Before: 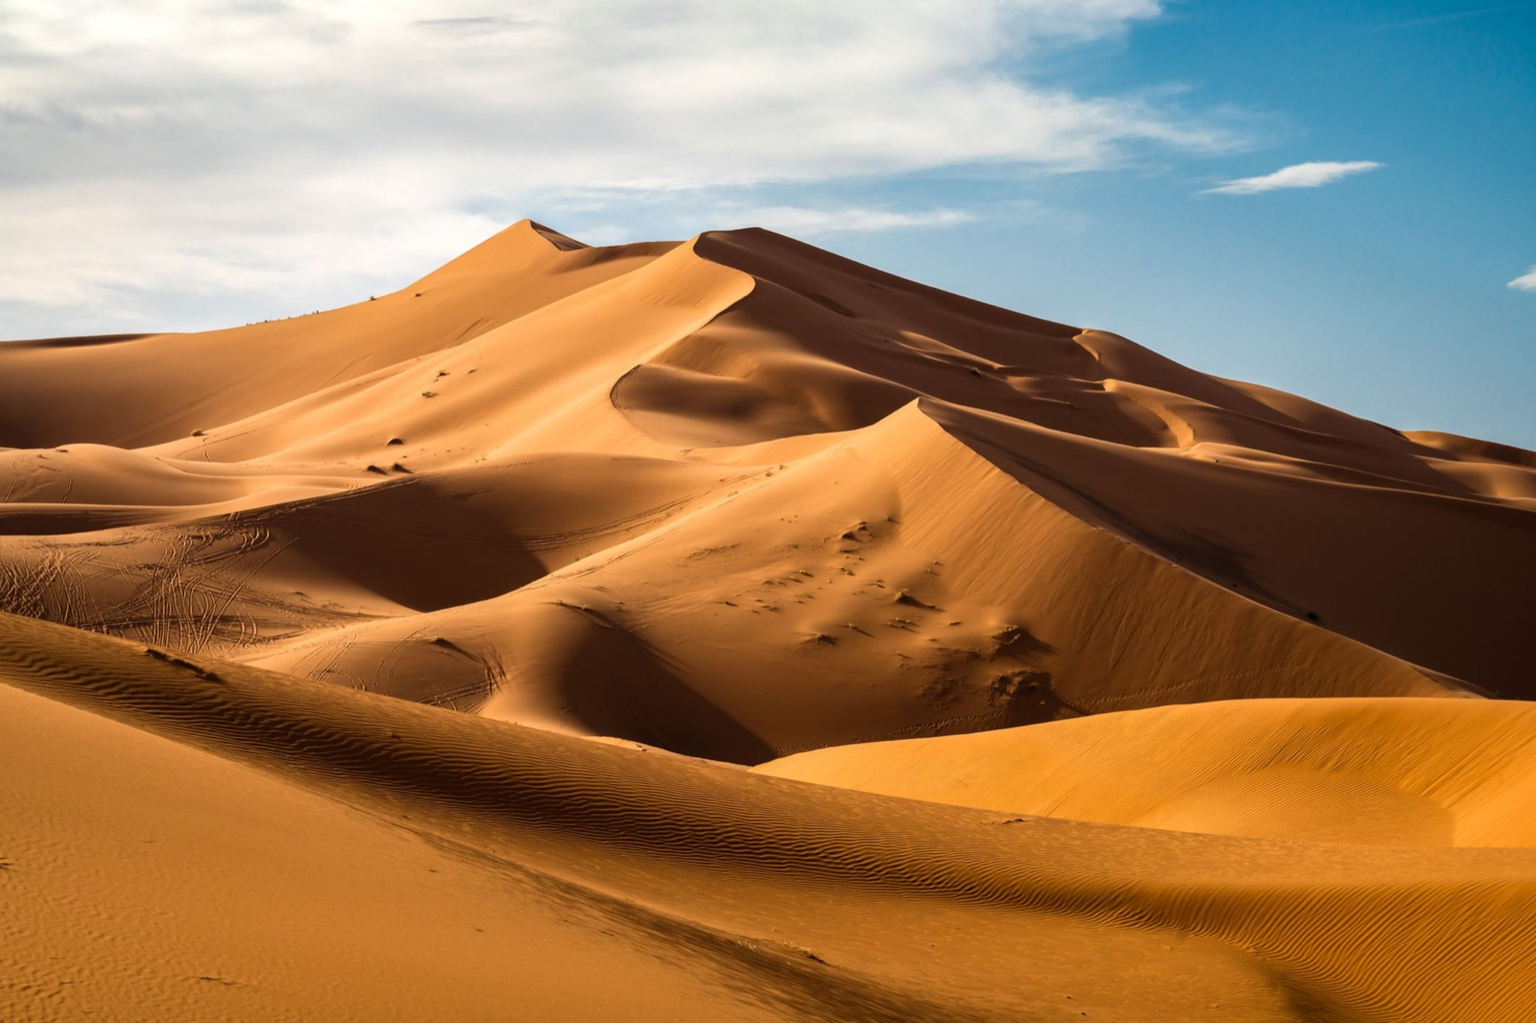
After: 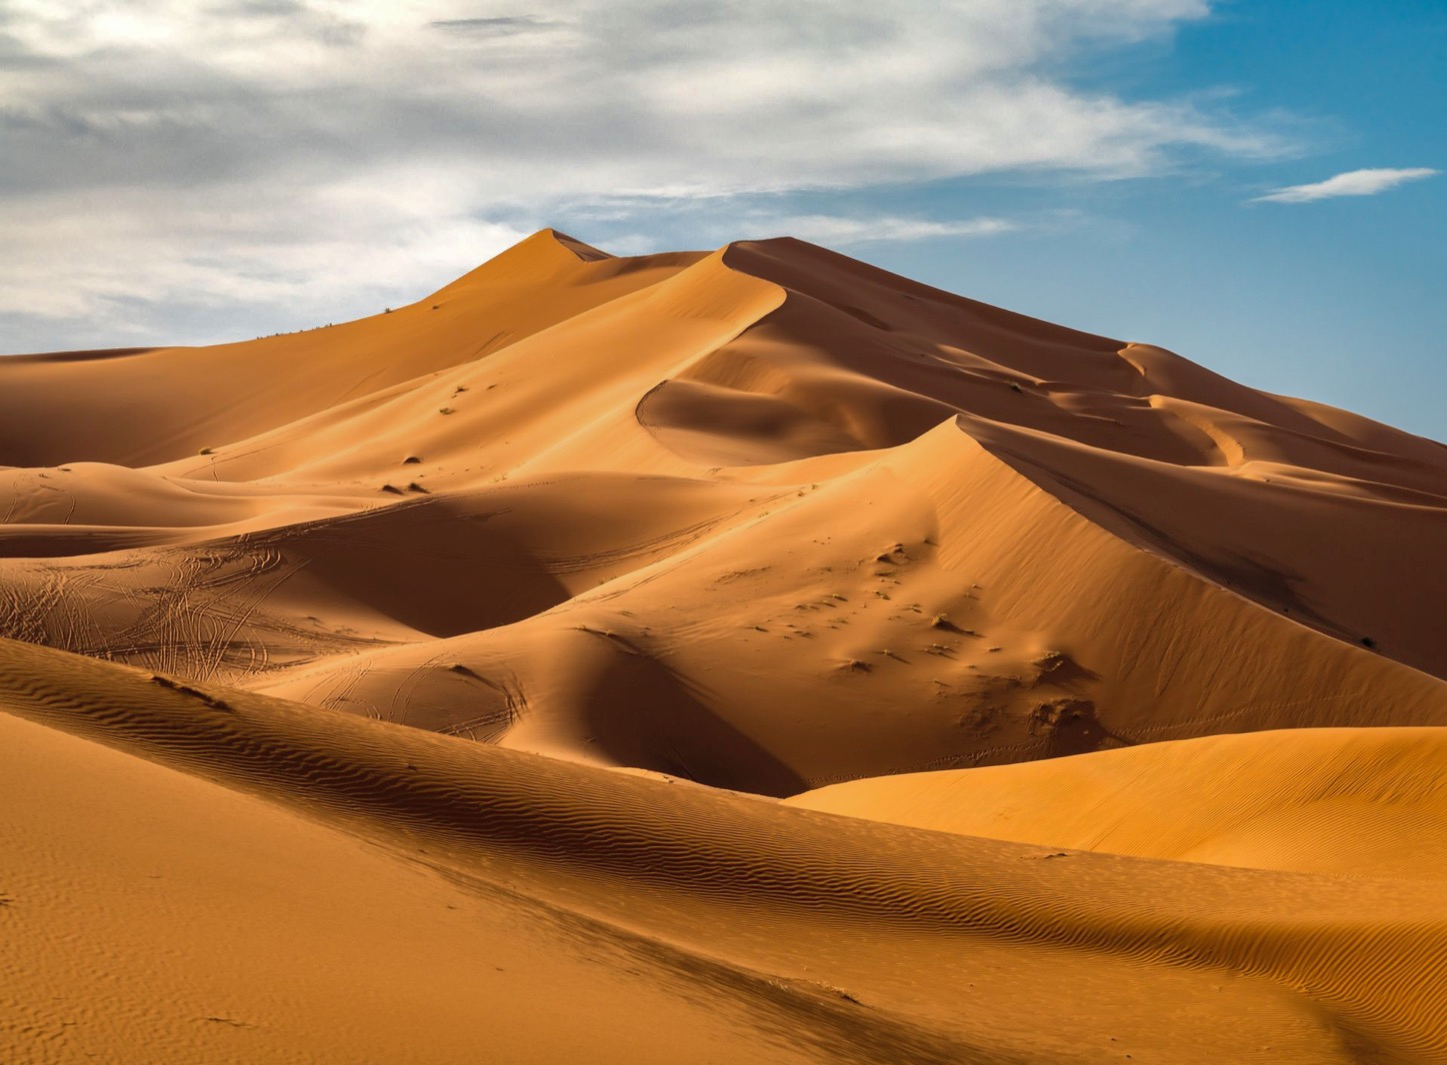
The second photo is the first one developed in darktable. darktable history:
shadows and highlights: highlights -60
crop: right 9.509%, bottom 0.031%
